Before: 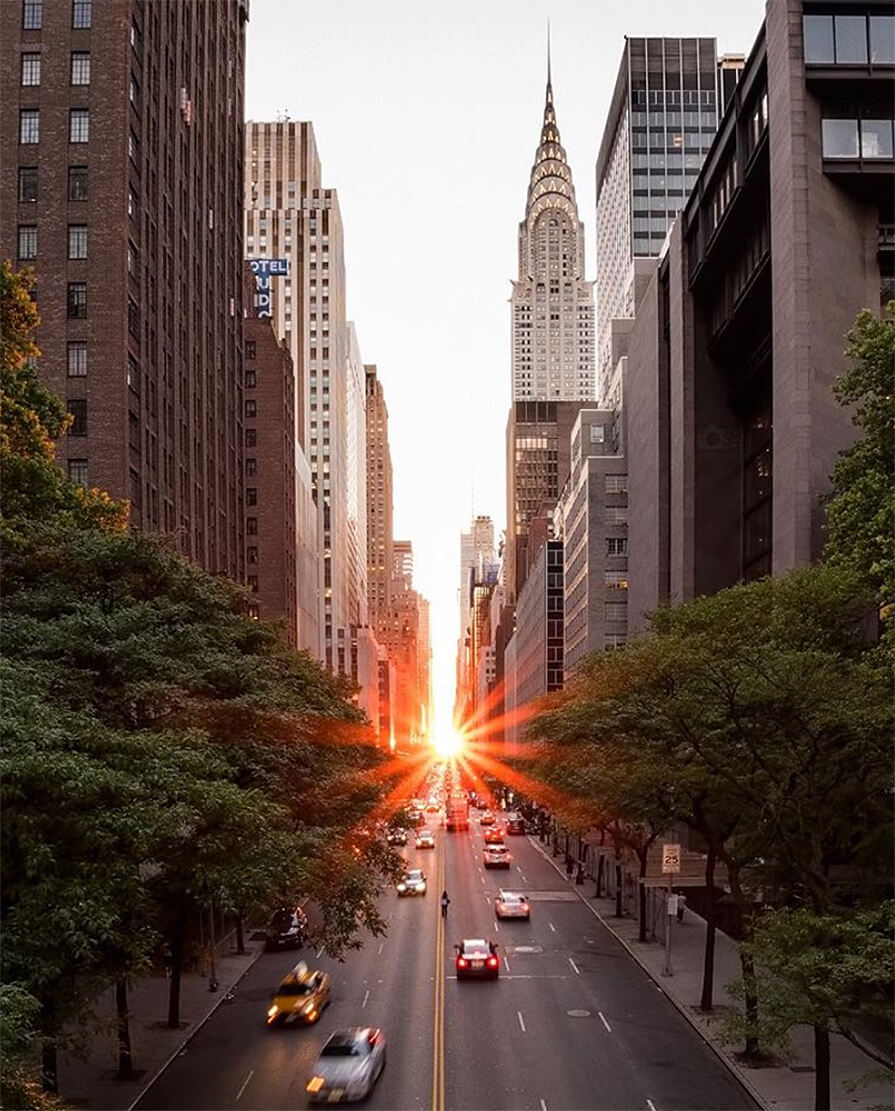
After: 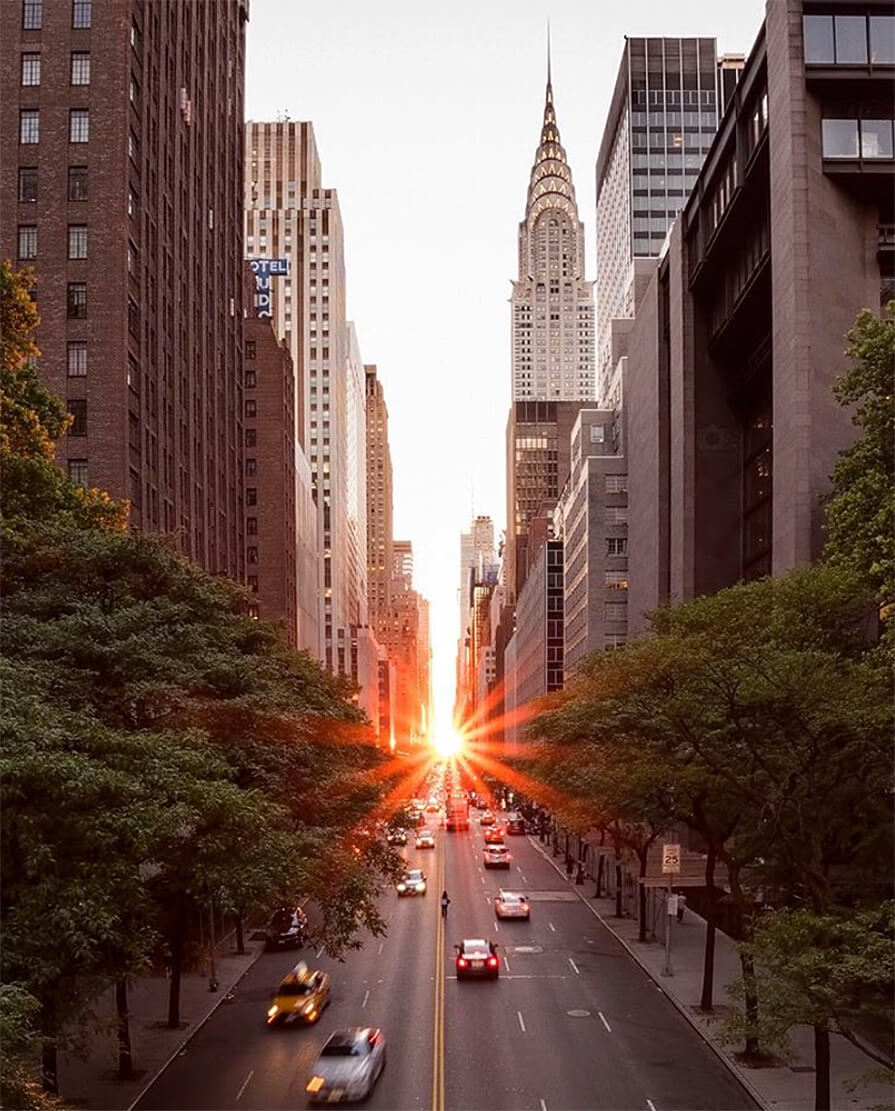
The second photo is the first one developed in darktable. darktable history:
color balance: mode lift, gamma, gain (sRGB), lift [1, 1.049, 1, 1]
